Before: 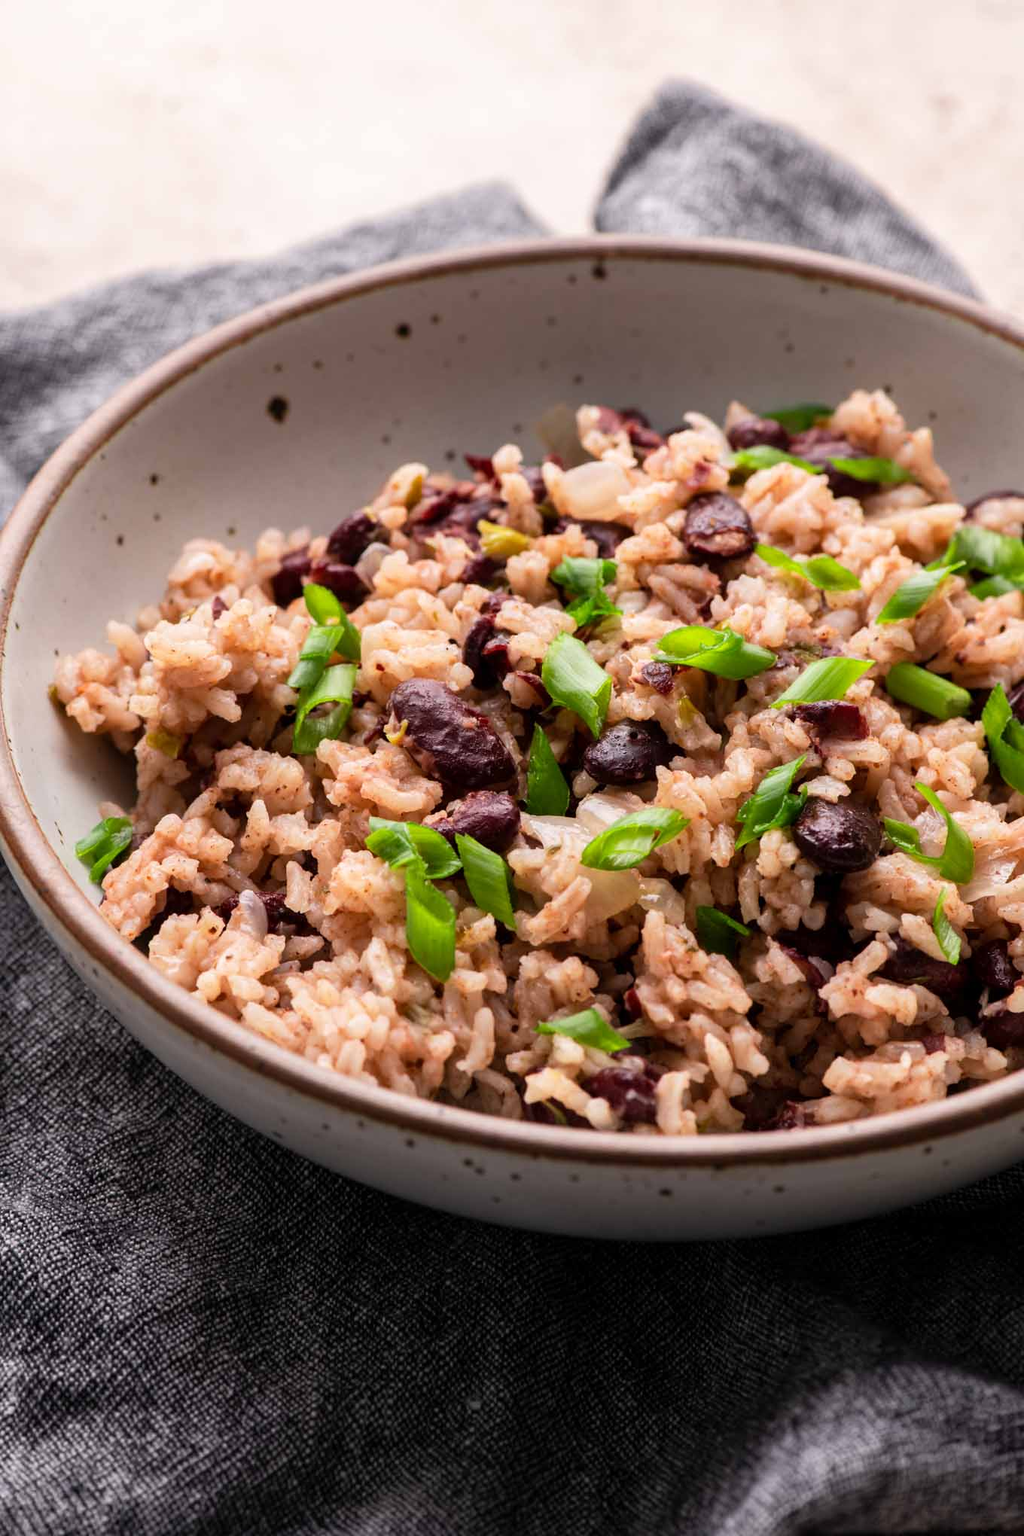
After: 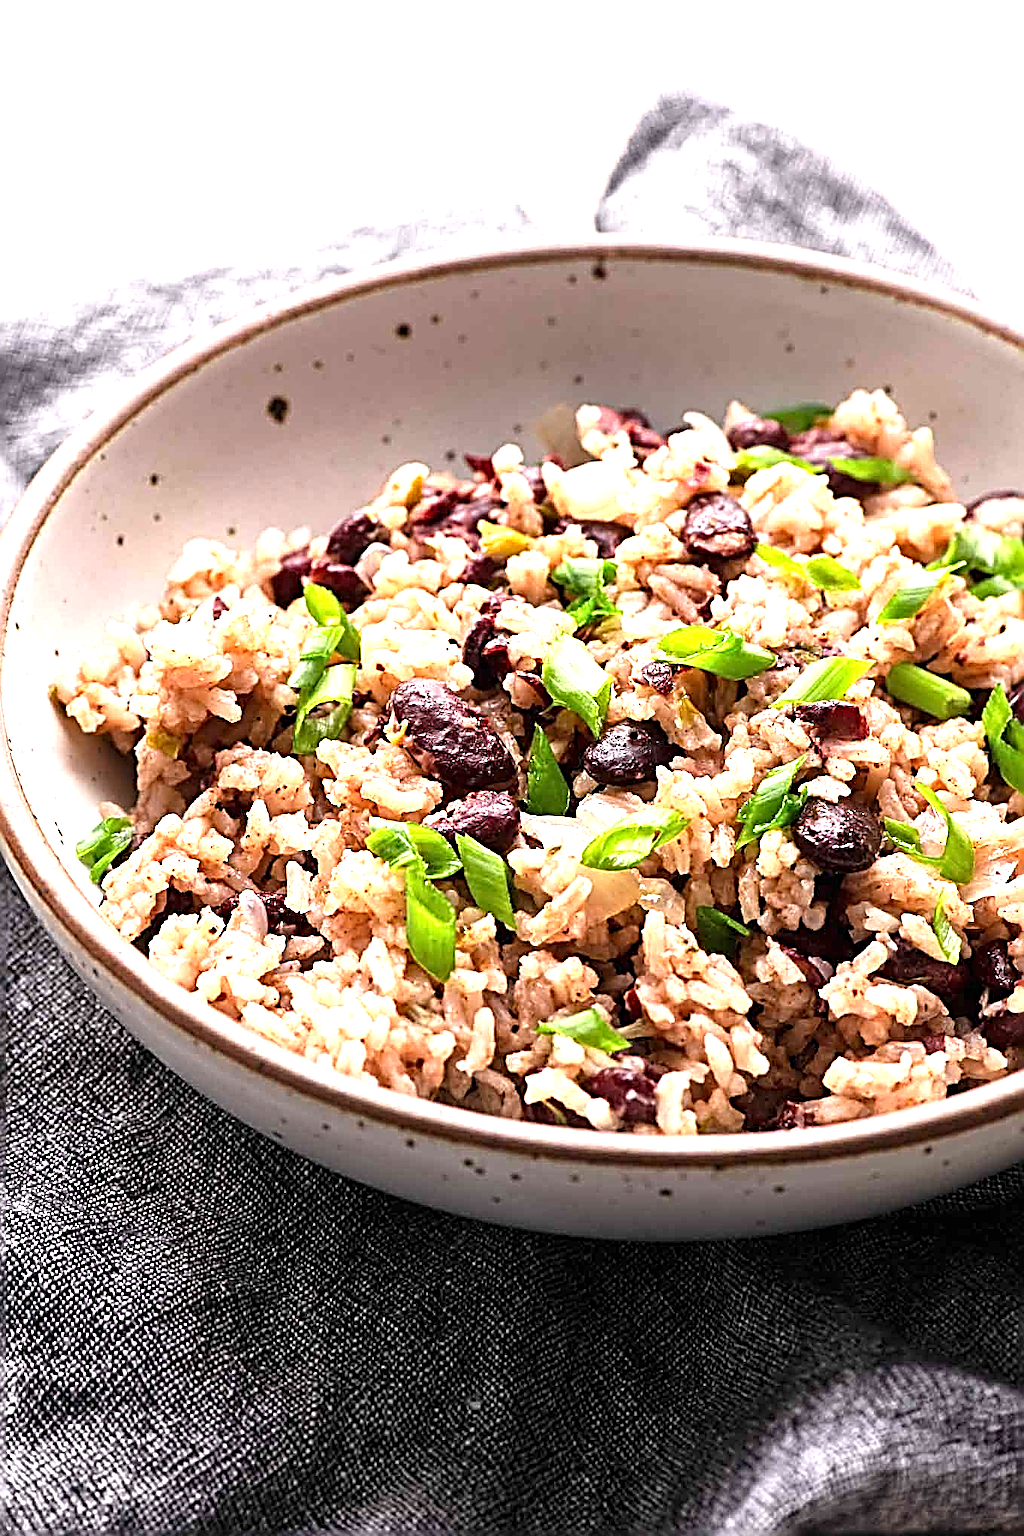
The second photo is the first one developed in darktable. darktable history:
exposure: black level correction 0, exposure 1.199 EV, compensate highlight preservation false
sharpen: radius 3.2, amount 1.713
